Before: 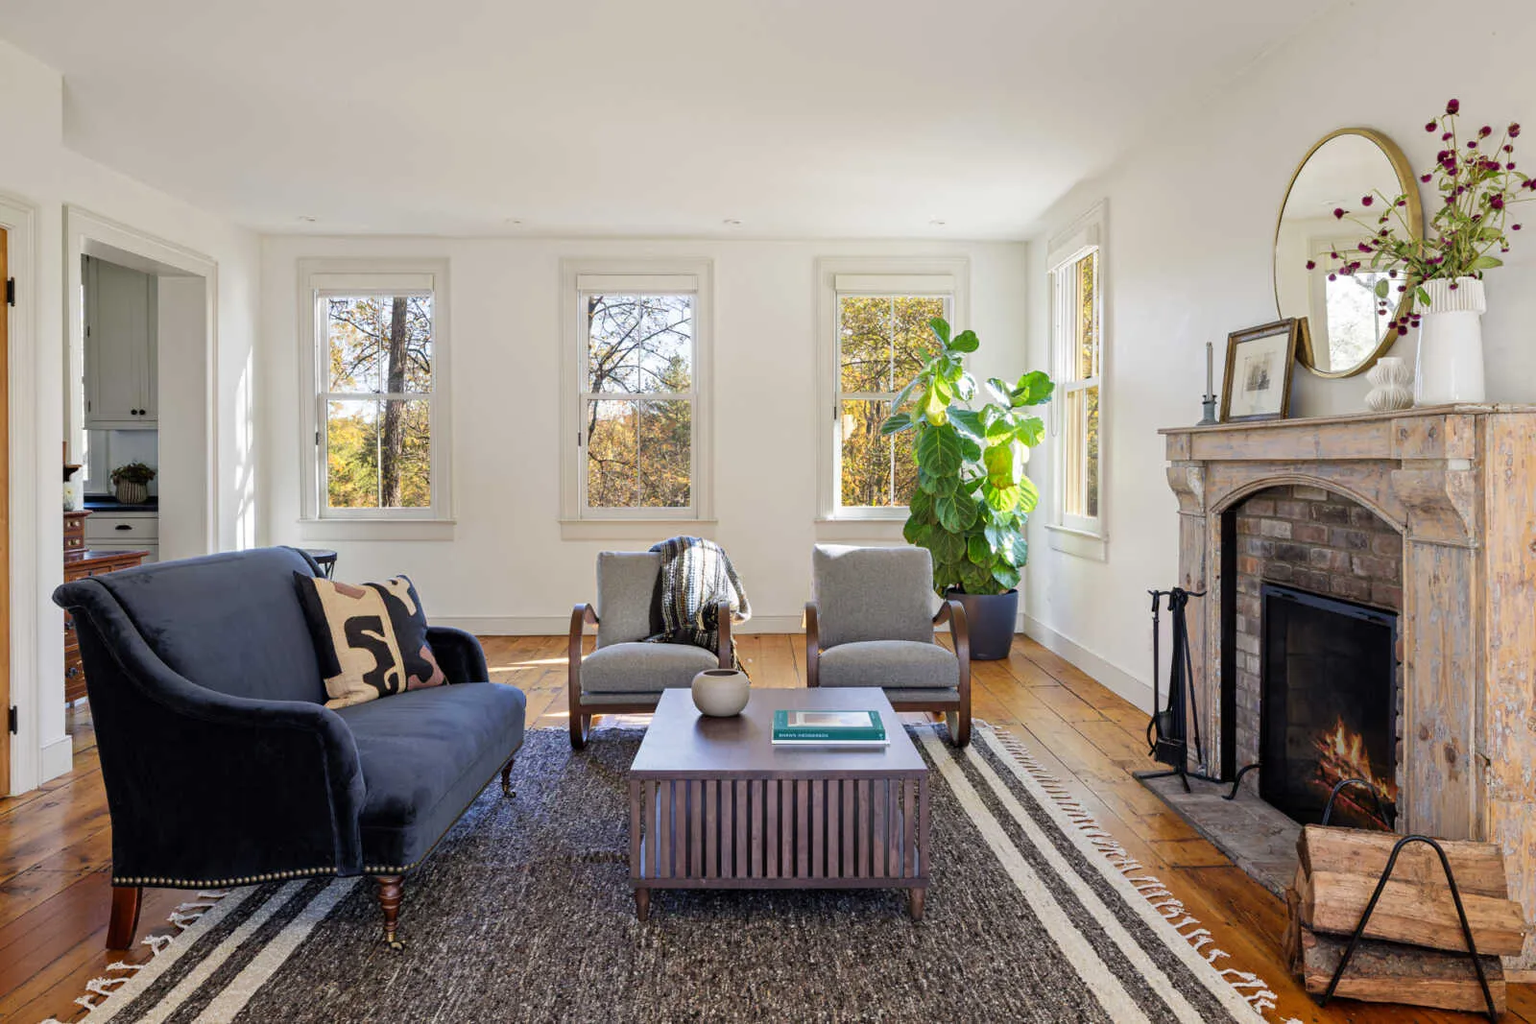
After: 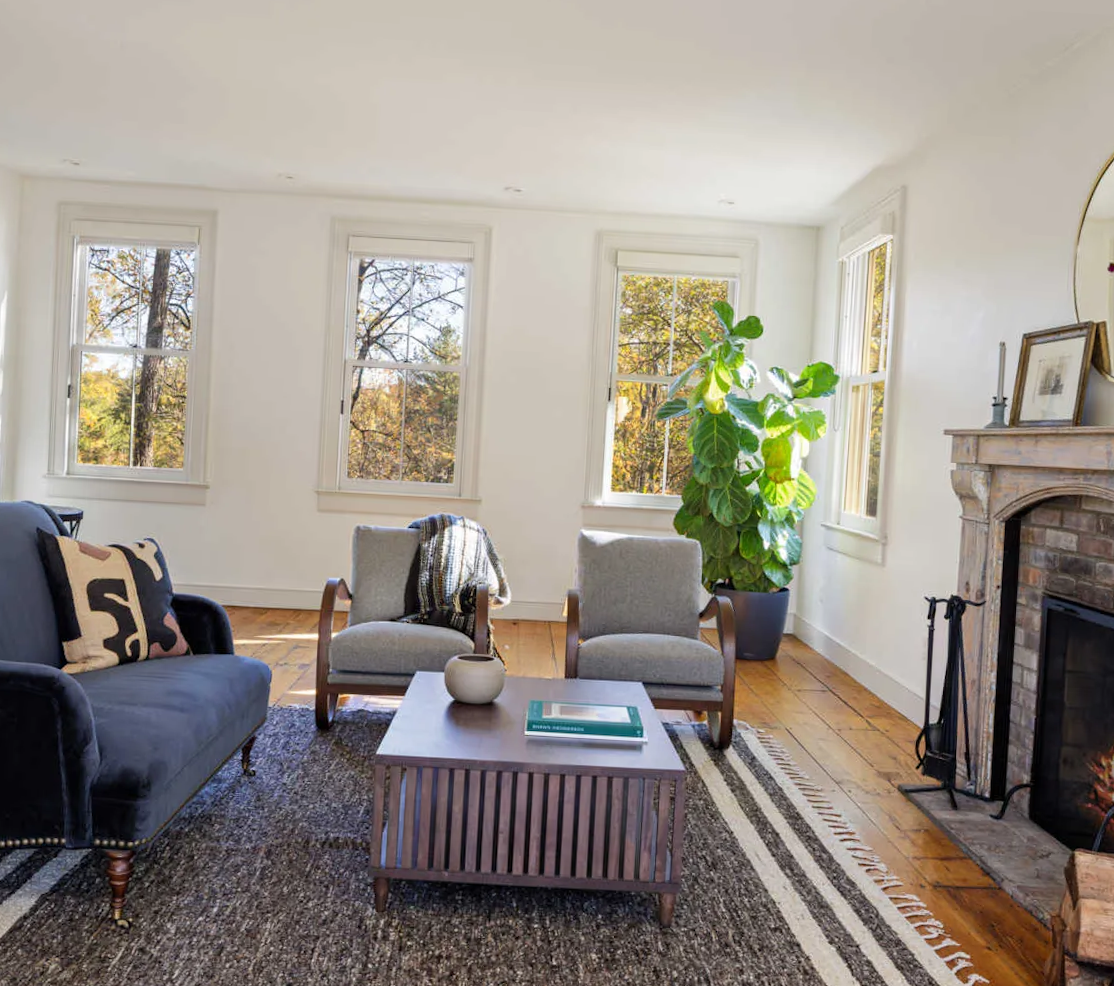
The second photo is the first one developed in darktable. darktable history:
crop and rotate: angle -3.15°, left 13.96%, top 0.033%, right 10.788%, bottom 0.025%
